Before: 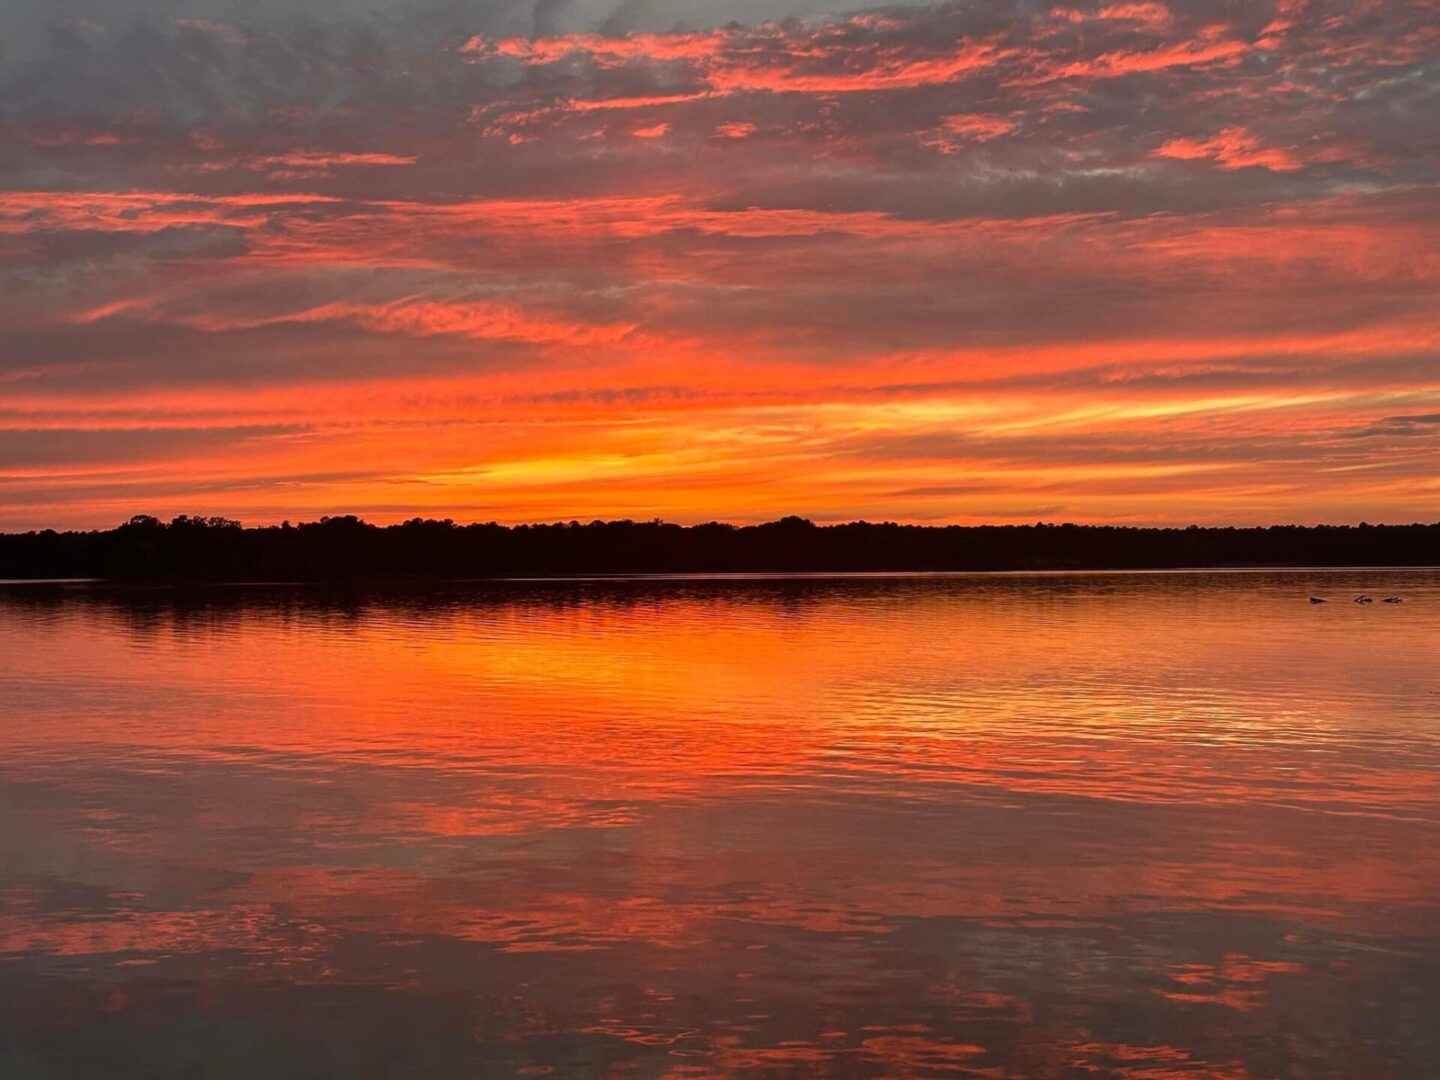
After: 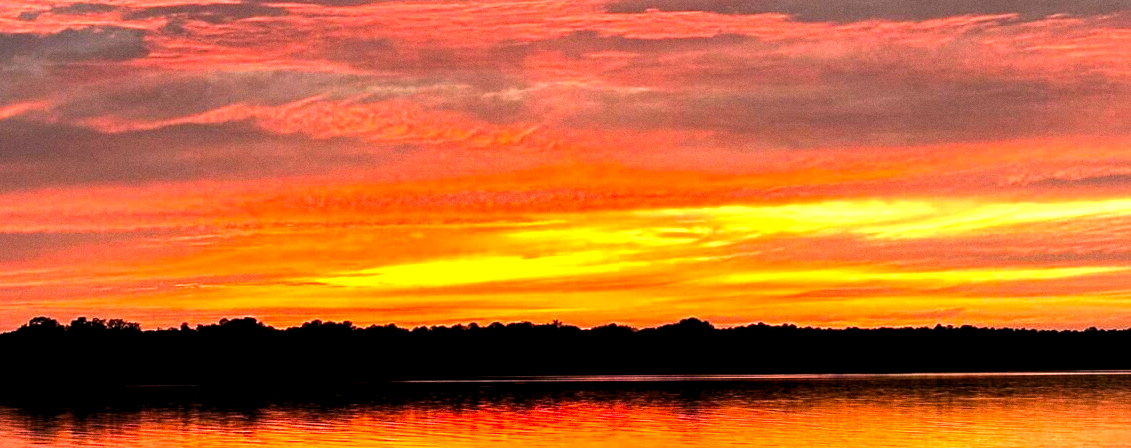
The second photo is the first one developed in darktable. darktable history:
levels: levels [0.029, 0.545, 0.971]
grain: coarseness 7.08 ISO, strength 21.67%, mid-tones bias 59.58%
crop: left 7.036%, top 18.398%, right 14.379%, bottom 40.043%
color balance: lift [0.991, 1, 1, 1], gamma [0.996, 1, 1, 1], input saturation 98.52%, contrast 20.34%, output saturation 103.72%
exposure: exposure 1 EV, compensate highlight preservation false
